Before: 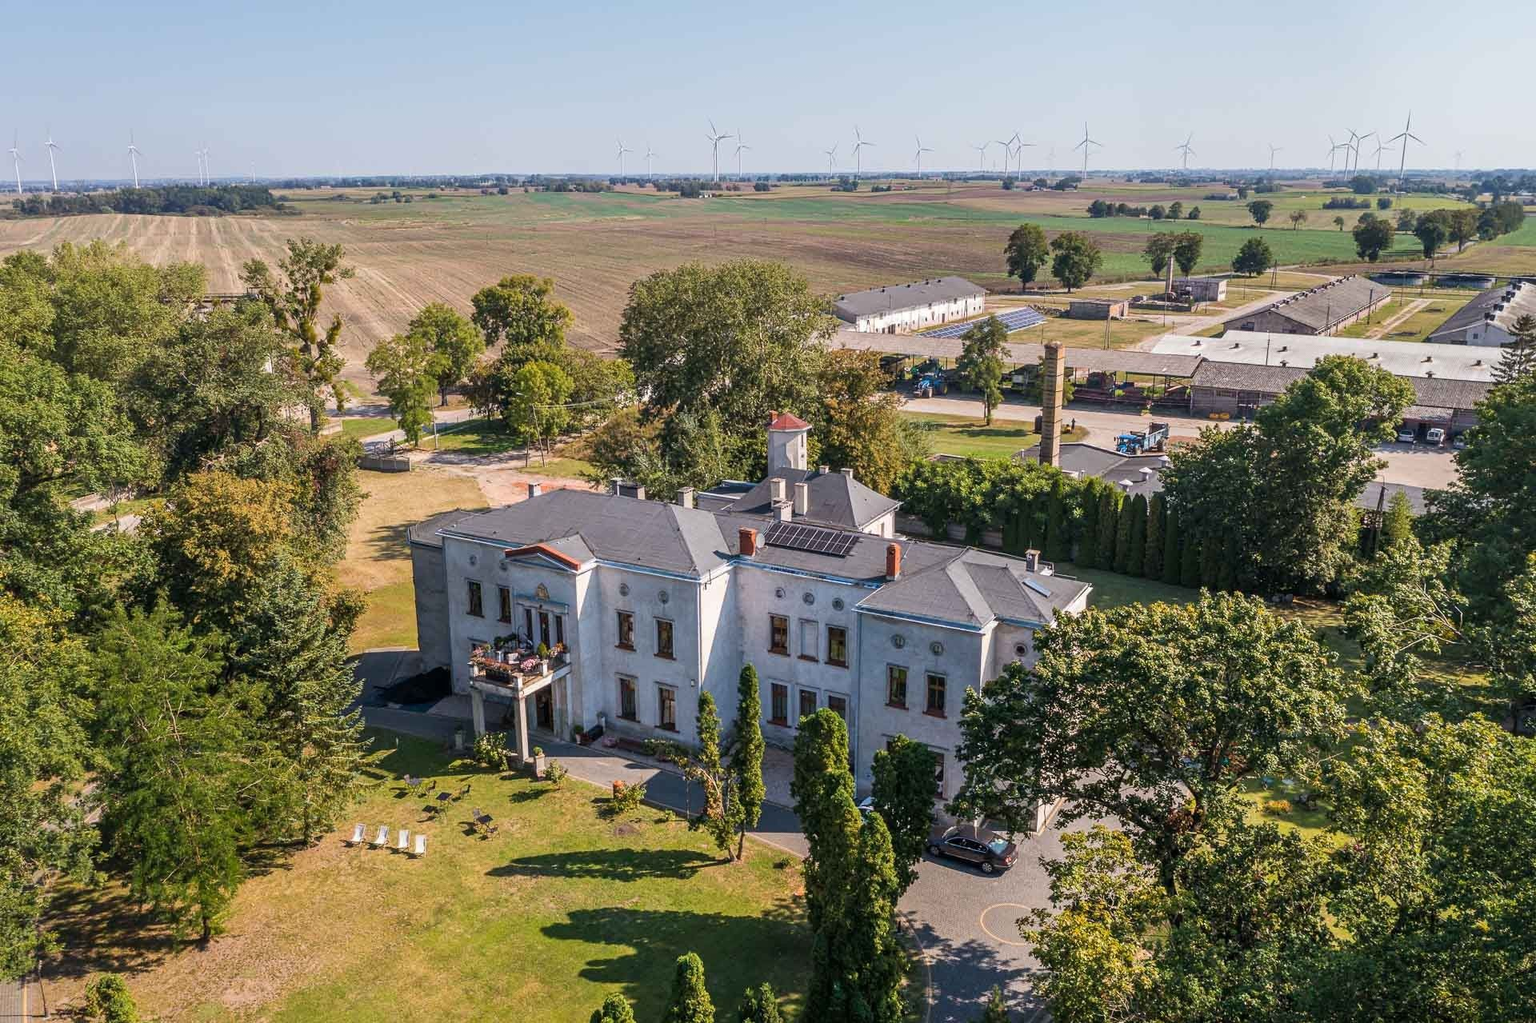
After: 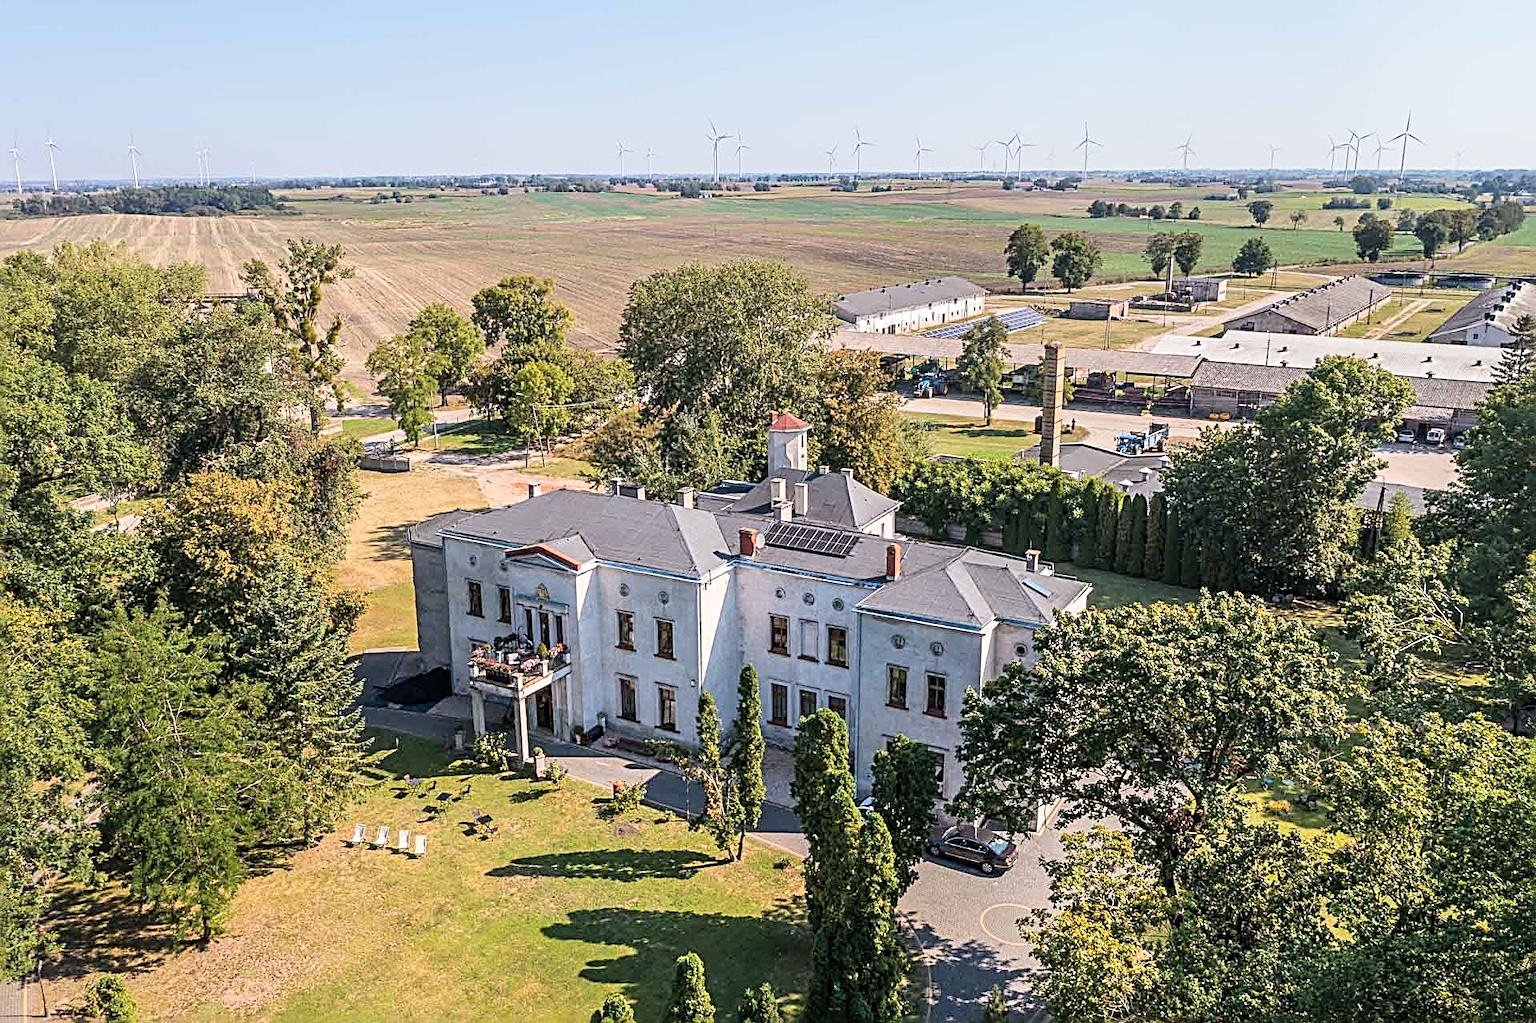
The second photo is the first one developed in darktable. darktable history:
sharpen: radius 3.018, amount 0.767
tone curve: curves: ch0 [(0, 0) (0.003, 0.004) (0.011, 0.014) (0.025, 0.032) (0.044, 0.057) (0.069, 0.089) (0.1, 0.128) (0.136, 0.174) (0.177, 0.227) (0.224, 0.287) (0.277, 0.354) (0.335, 0.427) (0.399, 0.507) (0.468, 0.582) (0.543, 0.653) (0.623, 0.726) (0.709, 0.799) (0.801, 0.876) (0.898, 0.937) (1, 1)], color space Lab, independent channels, preserve colors none
